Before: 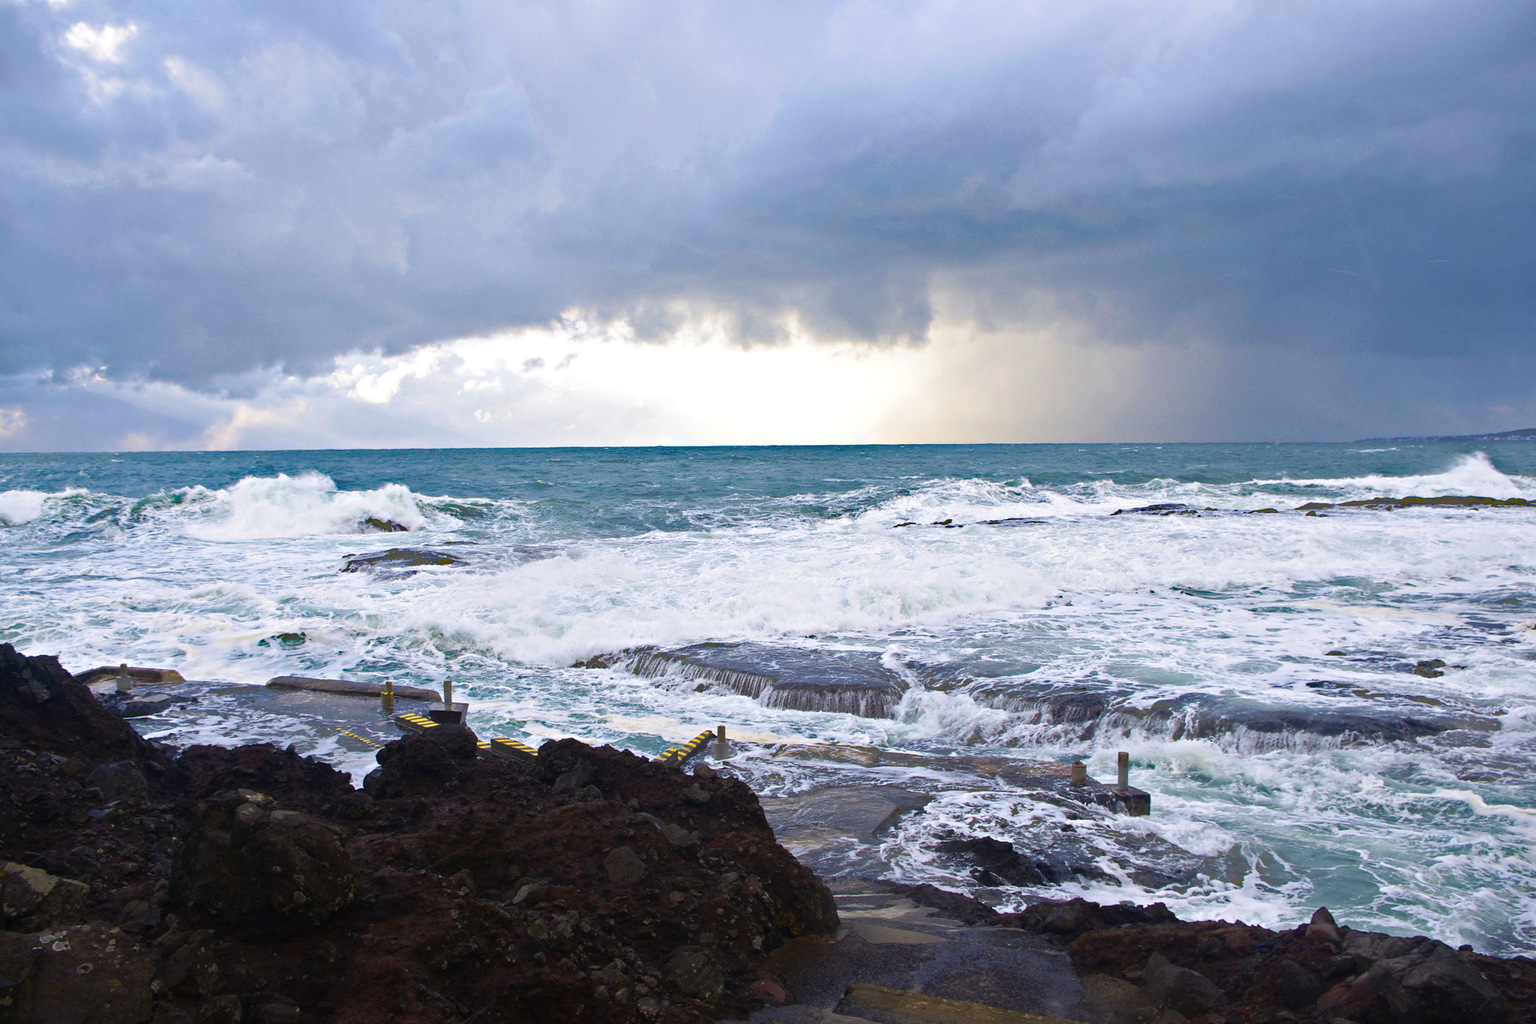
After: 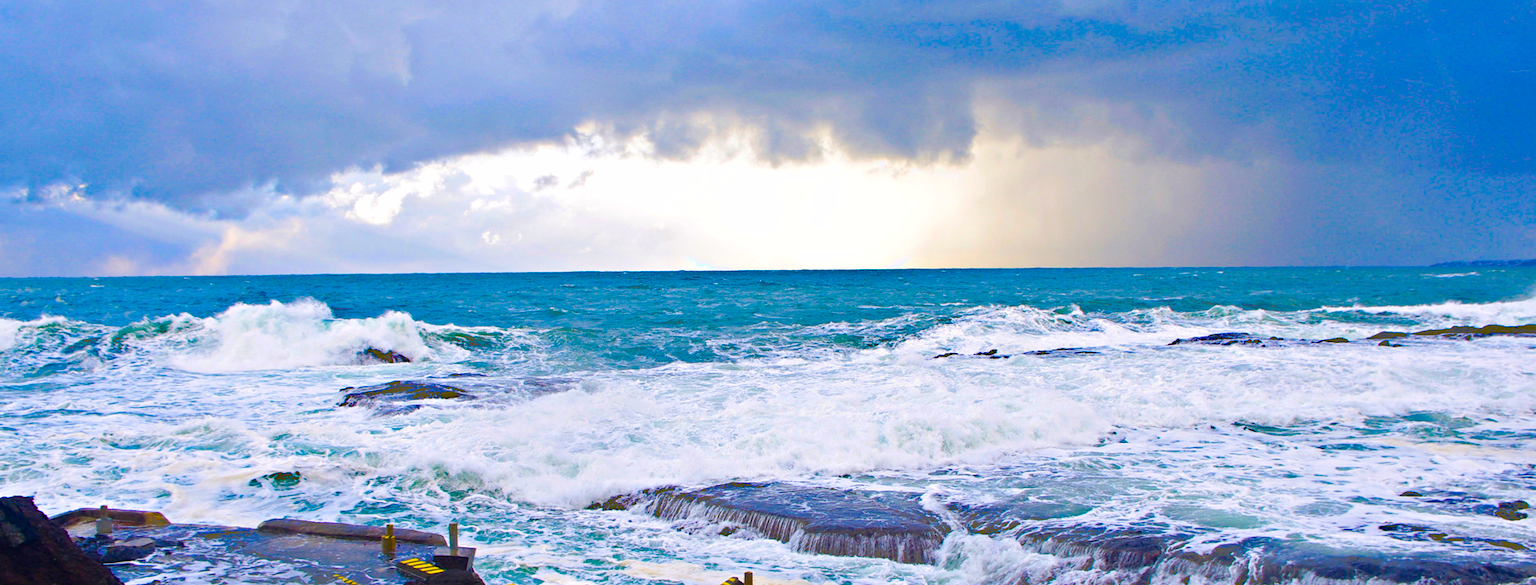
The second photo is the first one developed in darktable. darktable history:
color balance rgb: highlights gain › chroma 0.155%, highlights gain › hue 332.25°, linear chroma grading › global chroma 49.904%, perceptual saturation grading › global saturation 23.58%, perceptual saturation grading › highlights -23.712%, perceptual saturation grading › mid-tones 24.152%, perceptual saturation grading › shadows 39.892%, global vibrance 20%
crop: left 1.78%, top 19.104%, right 5.411%, bottom 27.832%
